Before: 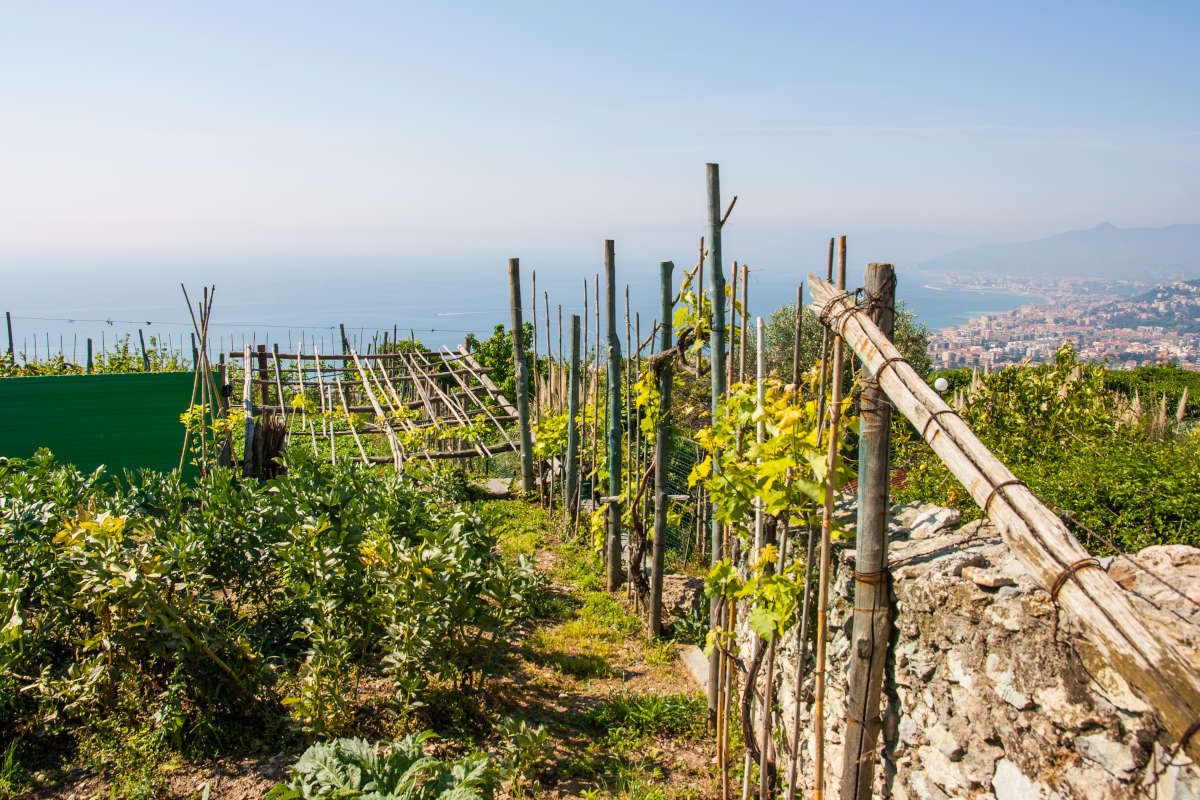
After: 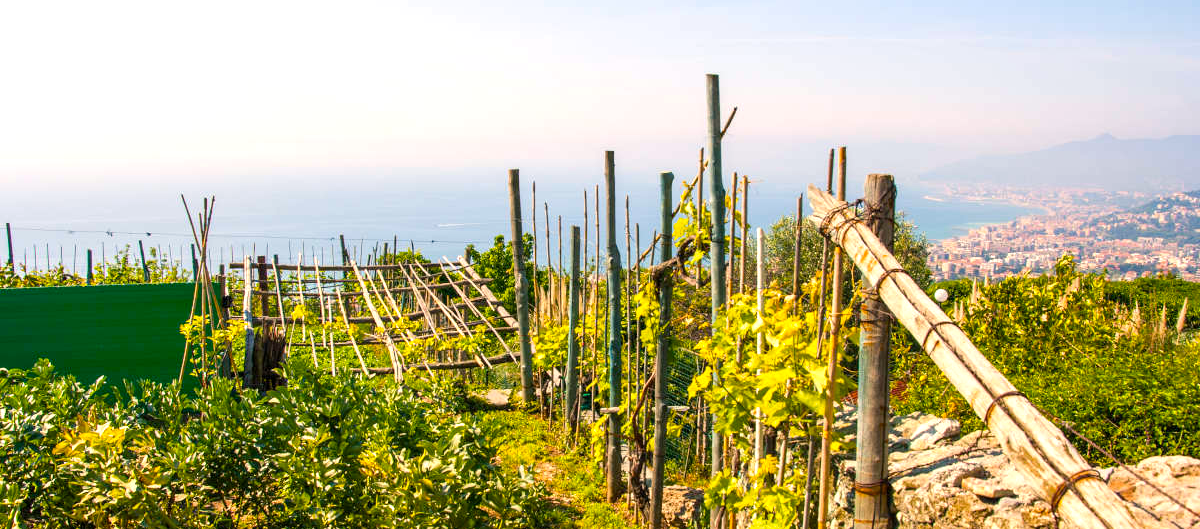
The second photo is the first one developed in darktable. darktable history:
crop: top 11.175%, bottom 22.648%
color balance rgb: highlights gain › chroma 2.975%, highlights gain › hue 60.1°, perceptual saturation grading › global saturation 29.849%
exposure: black level correction 0.001, exposure 0.499 EV, compensate highlight preservation false
